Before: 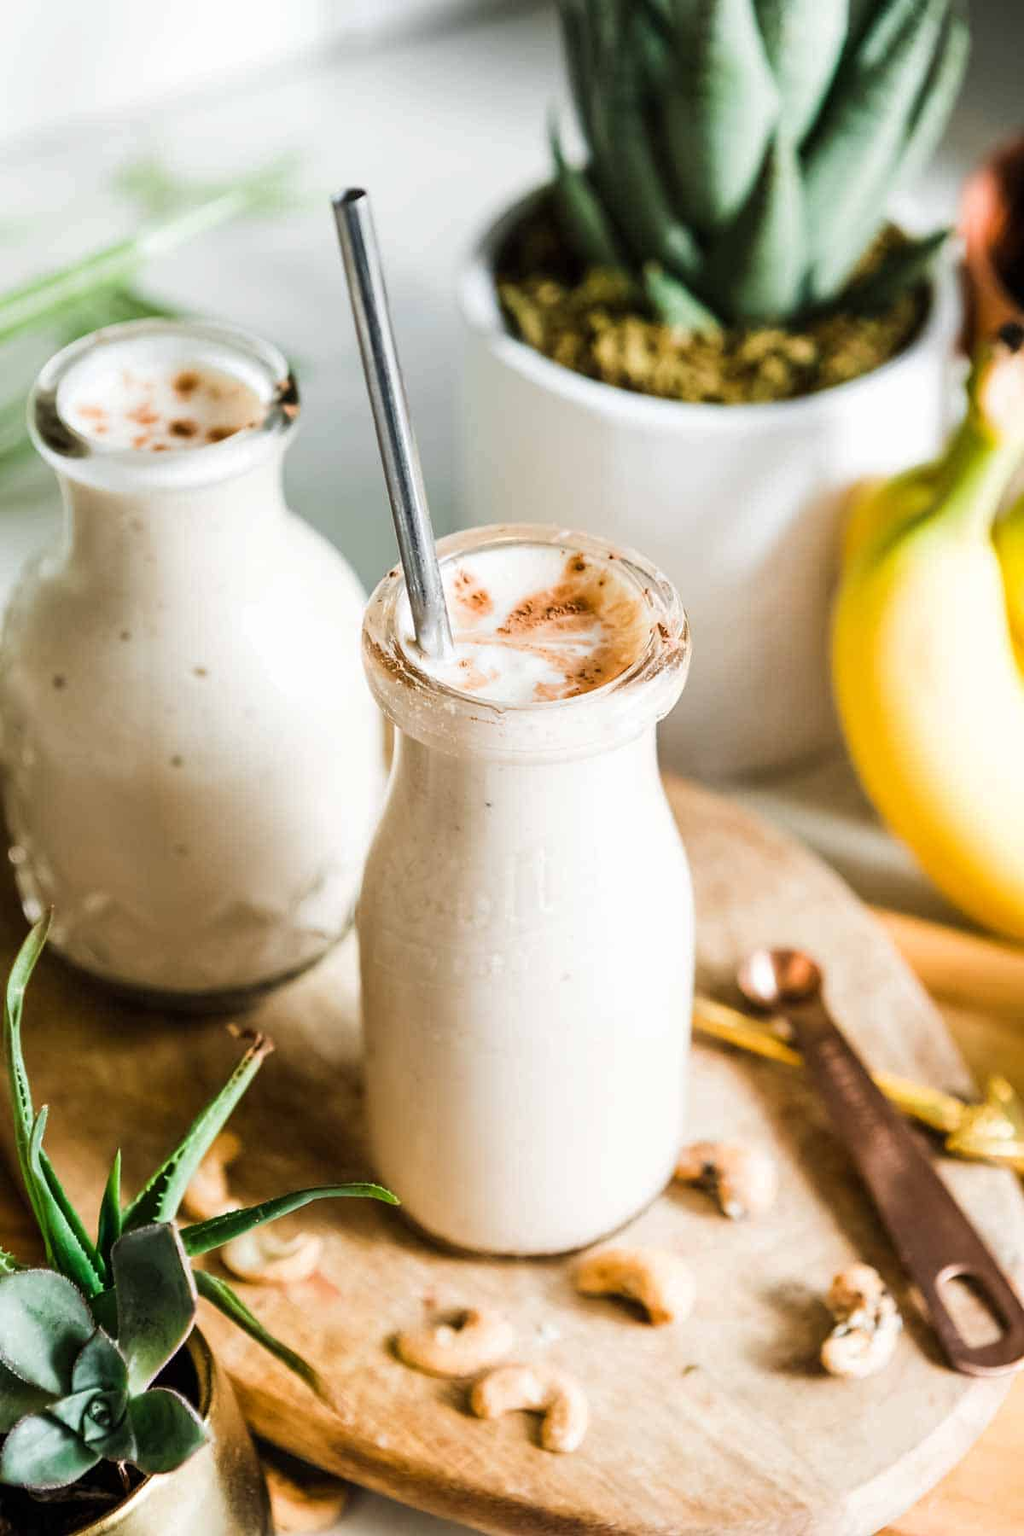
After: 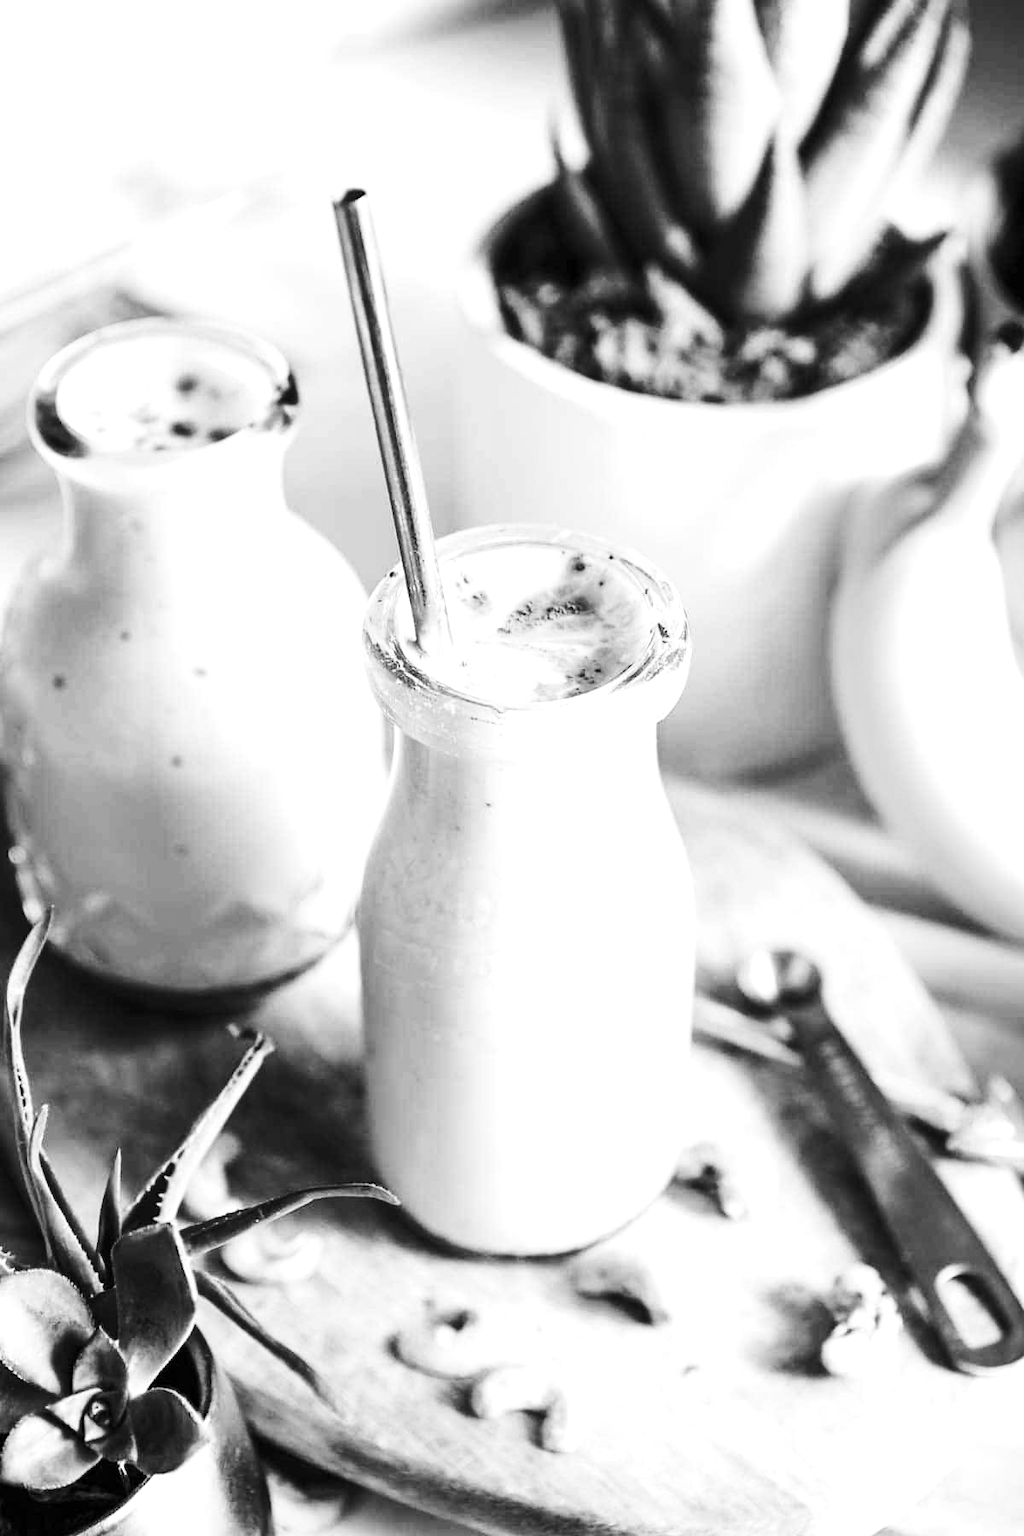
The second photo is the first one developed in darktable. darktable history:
contrast brightness saturation: contrast 0.2, brightness 0.16, saturation 0.22
exposure: exposure -0.151 EV, compensate highlight preservation false
color balance rgb: linear chroma grading › shadows -2.2%, linear chroma grading › highlights -15%, linear chroma grading › global chroma -10%, linear chroma grading › mid-tones -10%, perceptual saturation grading › global saturation 45%, perceptual saturation grading › highlights -50%, perceptual saturation grading › shadows 30%, perceptual brilliance grading › global brilliance 18%, global vibrance 45%
monochrome: on, module defaults
base curve: curves: ch0 [(0, 0) (0.073, 0.04) (0.157, 0.139) (0.492, 0.492) (0.758, 0.758) (1, 1)], preserve colors none
